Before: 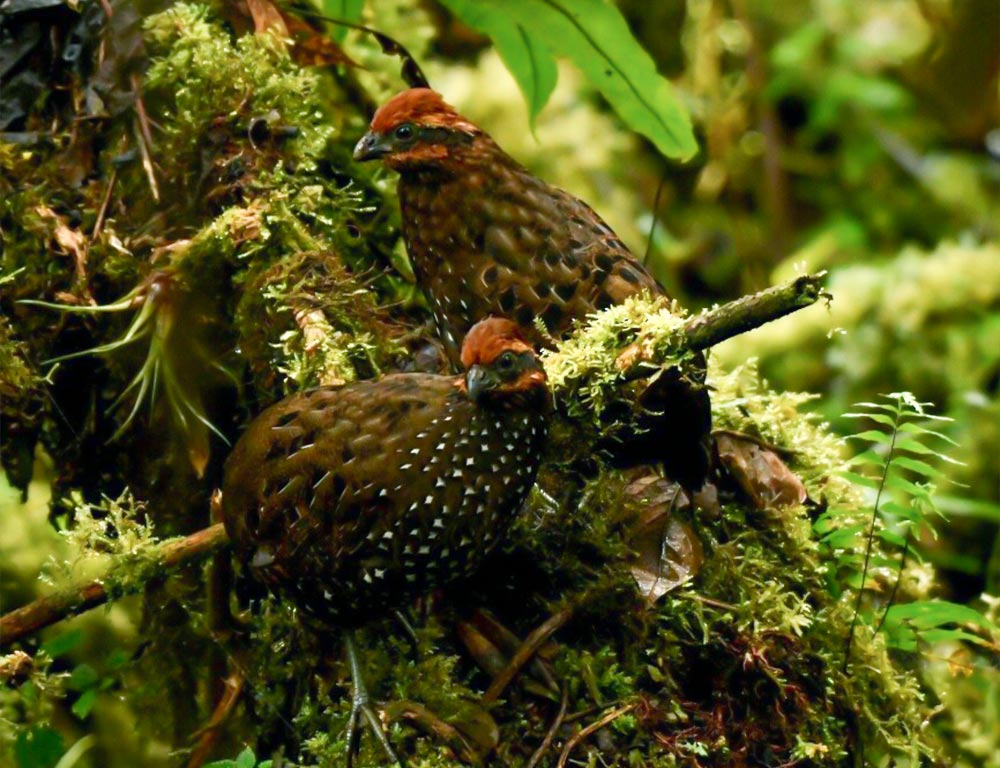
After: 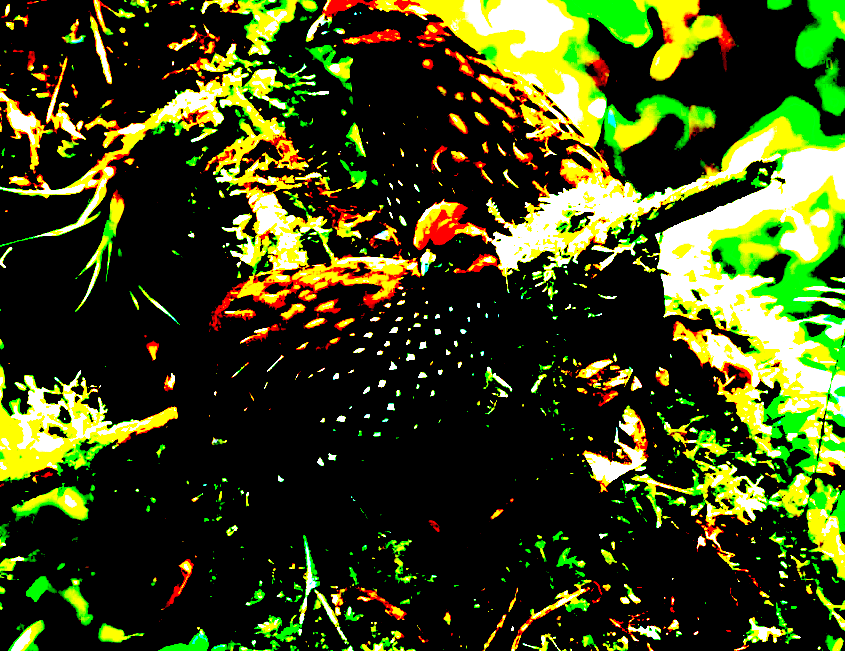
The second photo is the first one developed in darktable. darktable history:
tone curve: curves: ch0 [(0, 0) (0.003, 0.014) (0.011, 0.019) (0.025, 0.028) (0.044, 0.044) (0.069, 0.069) (0.1, 0.1) (0.136, 0.131) (0.177, 0.168) (0.224, 0.206) (0.277, 0.255) (0.335, 0.309) (0.399, 0.374) (0.468, 0.452) (0.543, 0.535) (0.623, 0.623) (0.709, 0.72) (0.801, 0.815) (0.898, 0.898) (1, 1)], preserve colors none
exposure: black level correction 0.099, exposure 2.963 EV, compensate highlight preservation false
crop and rotate: left 4.751%, top 15.176%, right 10.716%
color calibration: gray › normalize channels true, illuminant as shot in camera, x 0.441, y 0.413, temperature 2889.81 K, gamut compression 0.014
